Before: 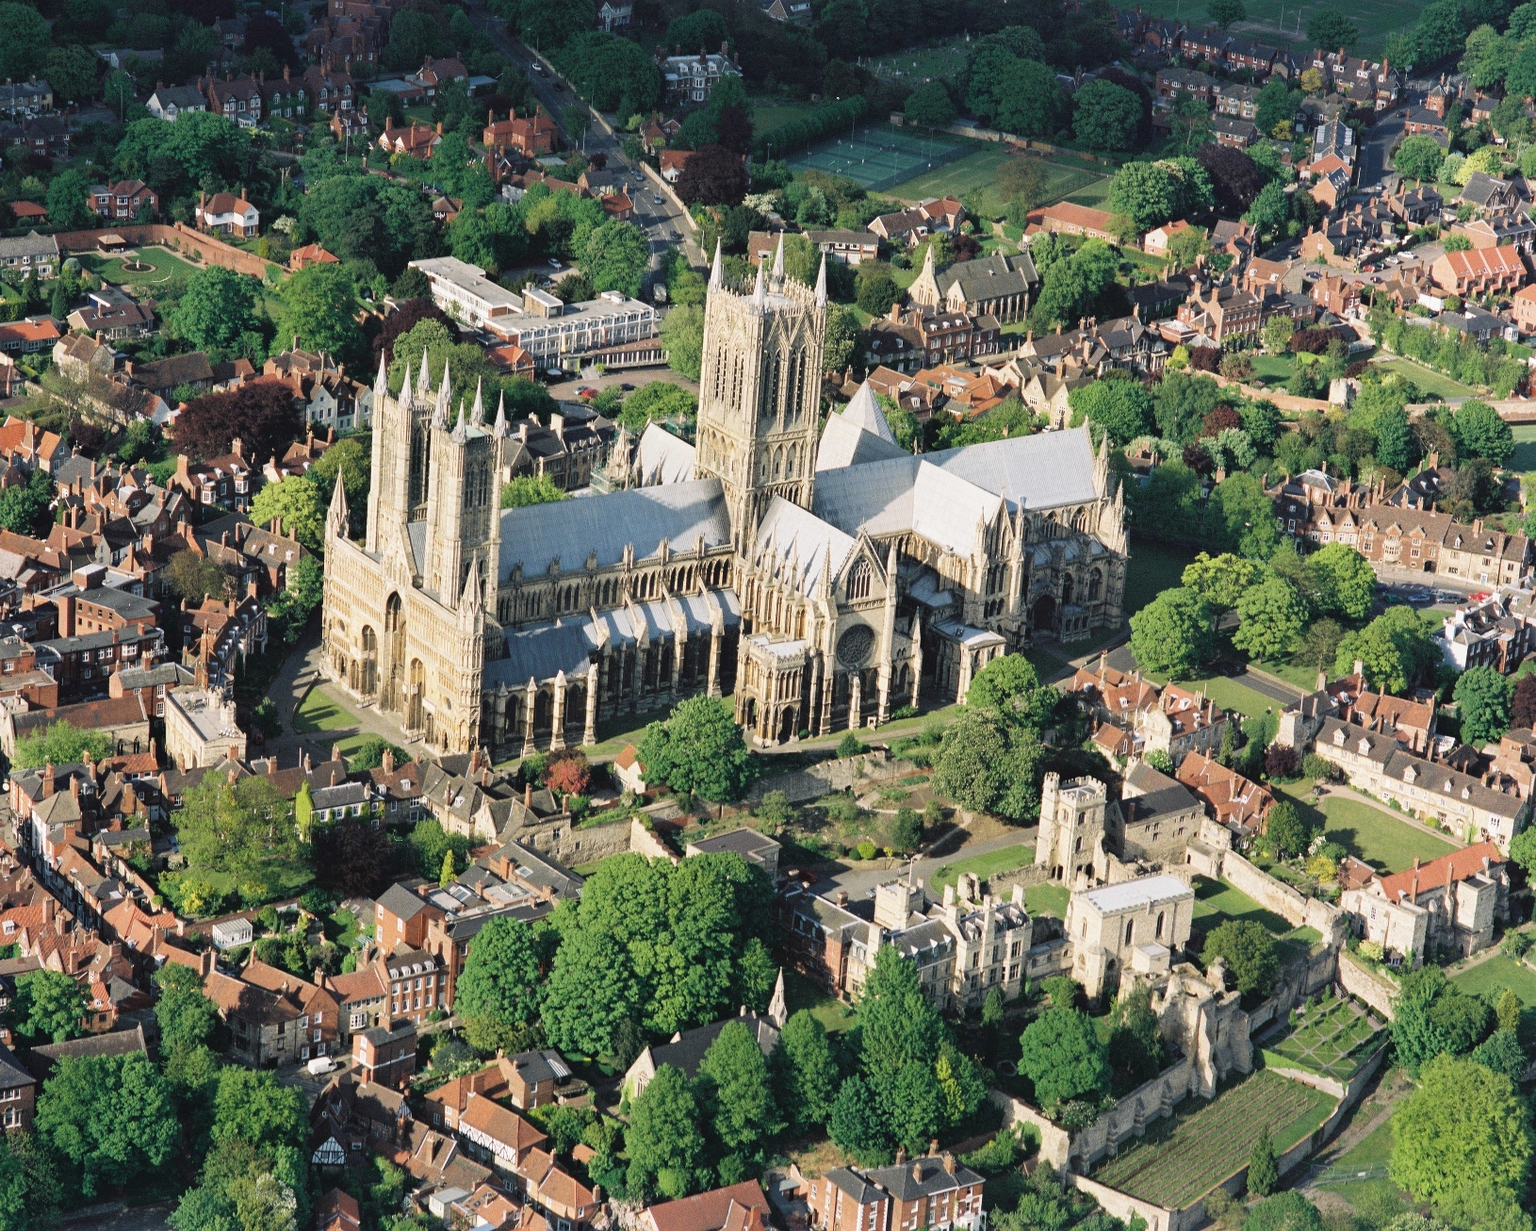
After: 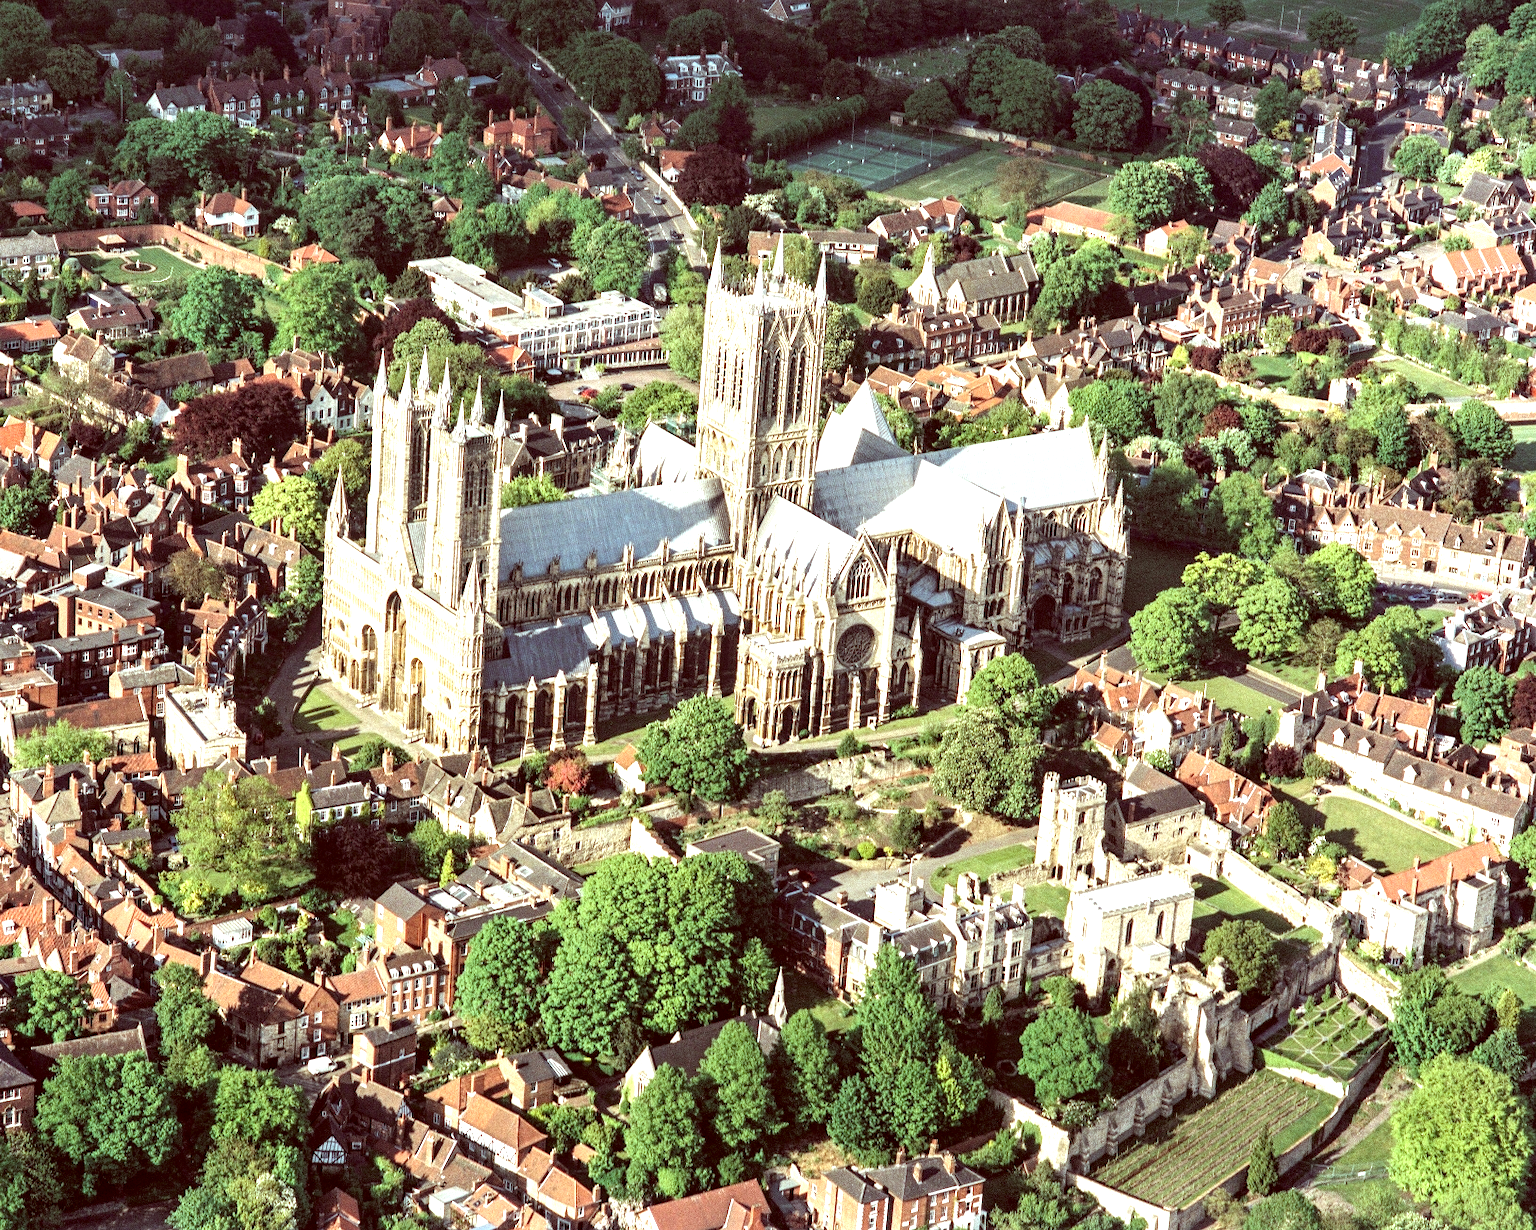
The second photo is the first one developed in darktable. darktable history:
local contrast: highlights 60%, shadows 64%, detail 160%
color calibration: x 0.343, y 0.357, temperature 5131.31 K
exposure: black level correction 0, exposure 0.704 EV, compensate highlight preservation false
color correction: highlights a* -7.17, highlights b* -0.198, shadows a* 20.09, shadows b* 11.73
